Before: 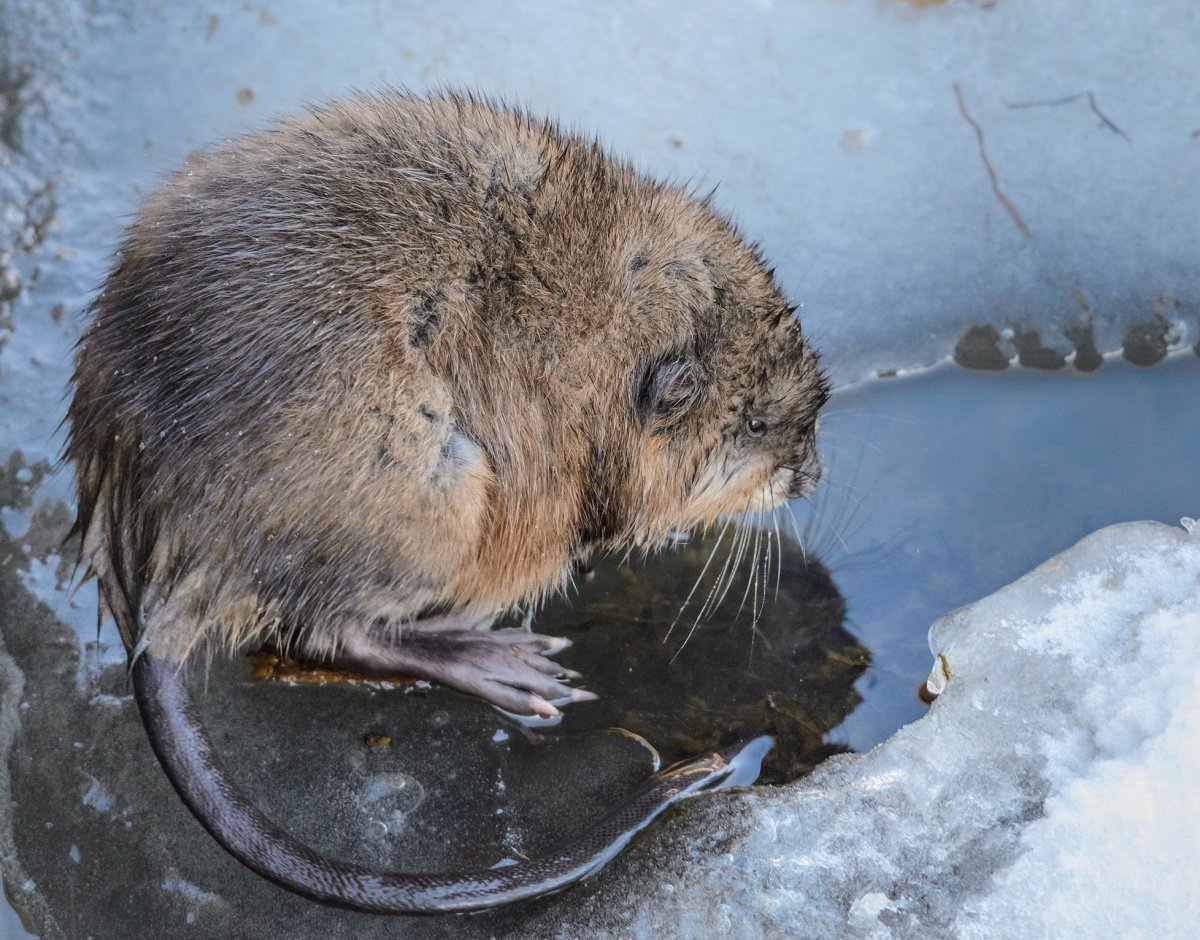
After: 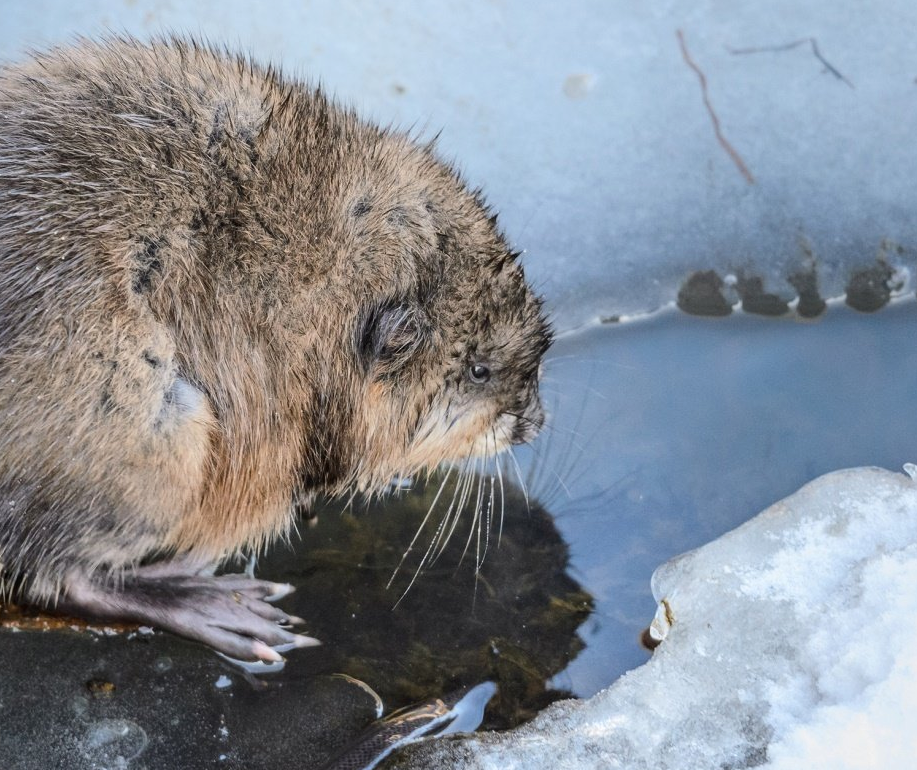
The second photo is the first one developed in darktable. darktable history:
contrast brightness saturation: contrast 0.15, brightness 0.05
crop: left 23.095%, top 5.827%, bottom 11.854%
